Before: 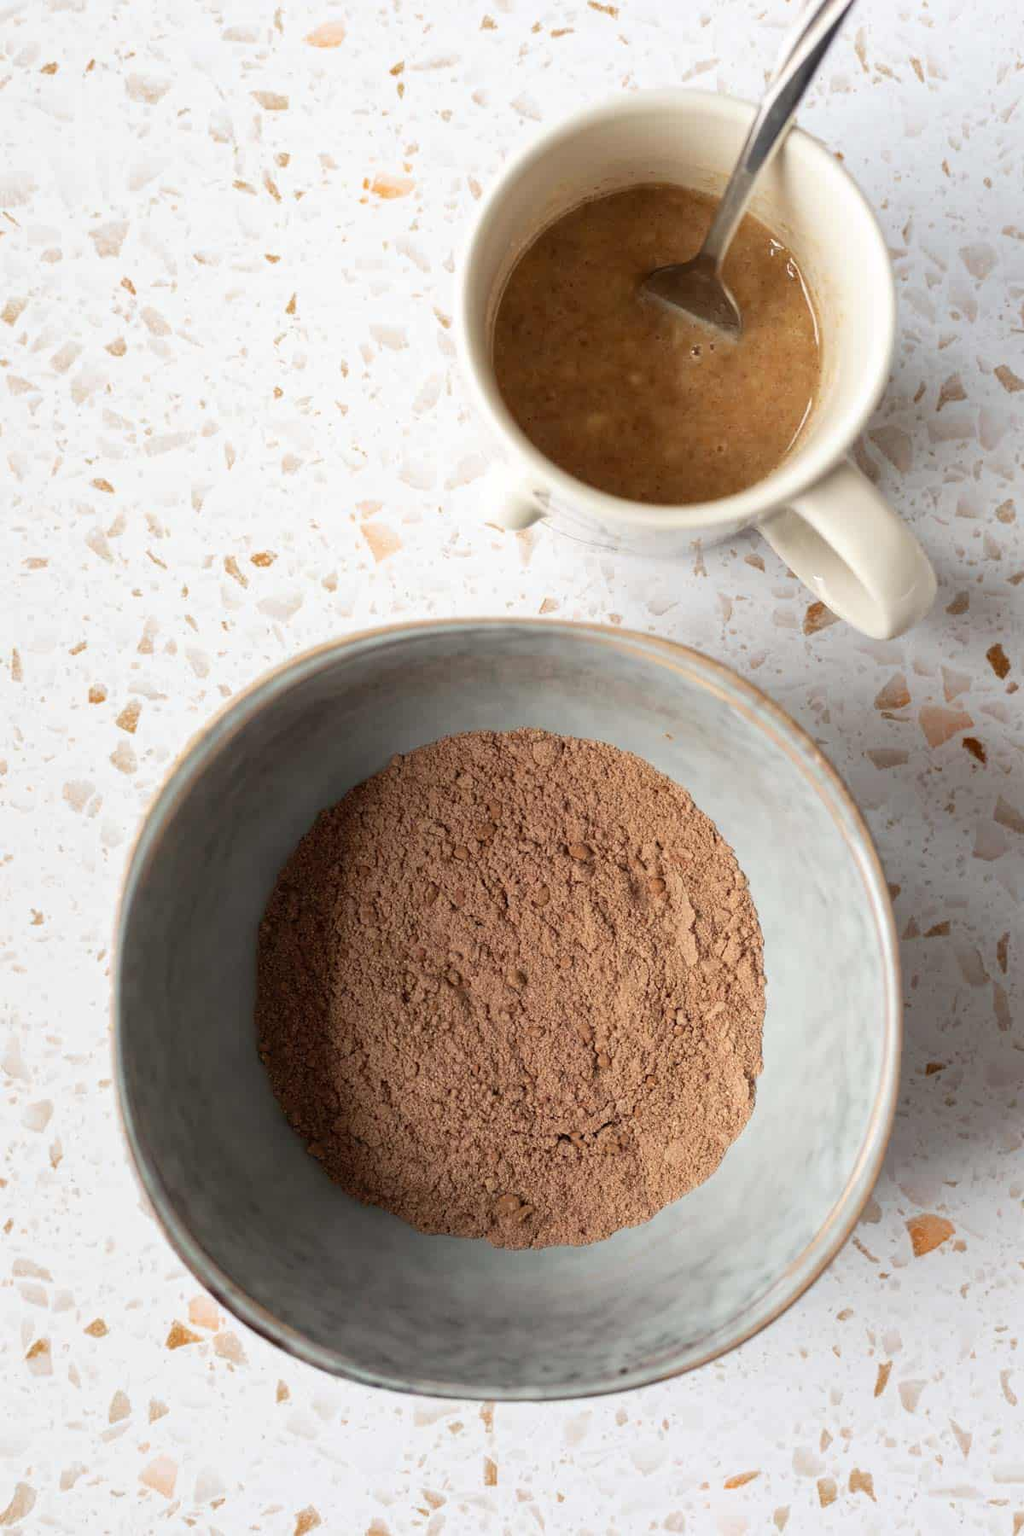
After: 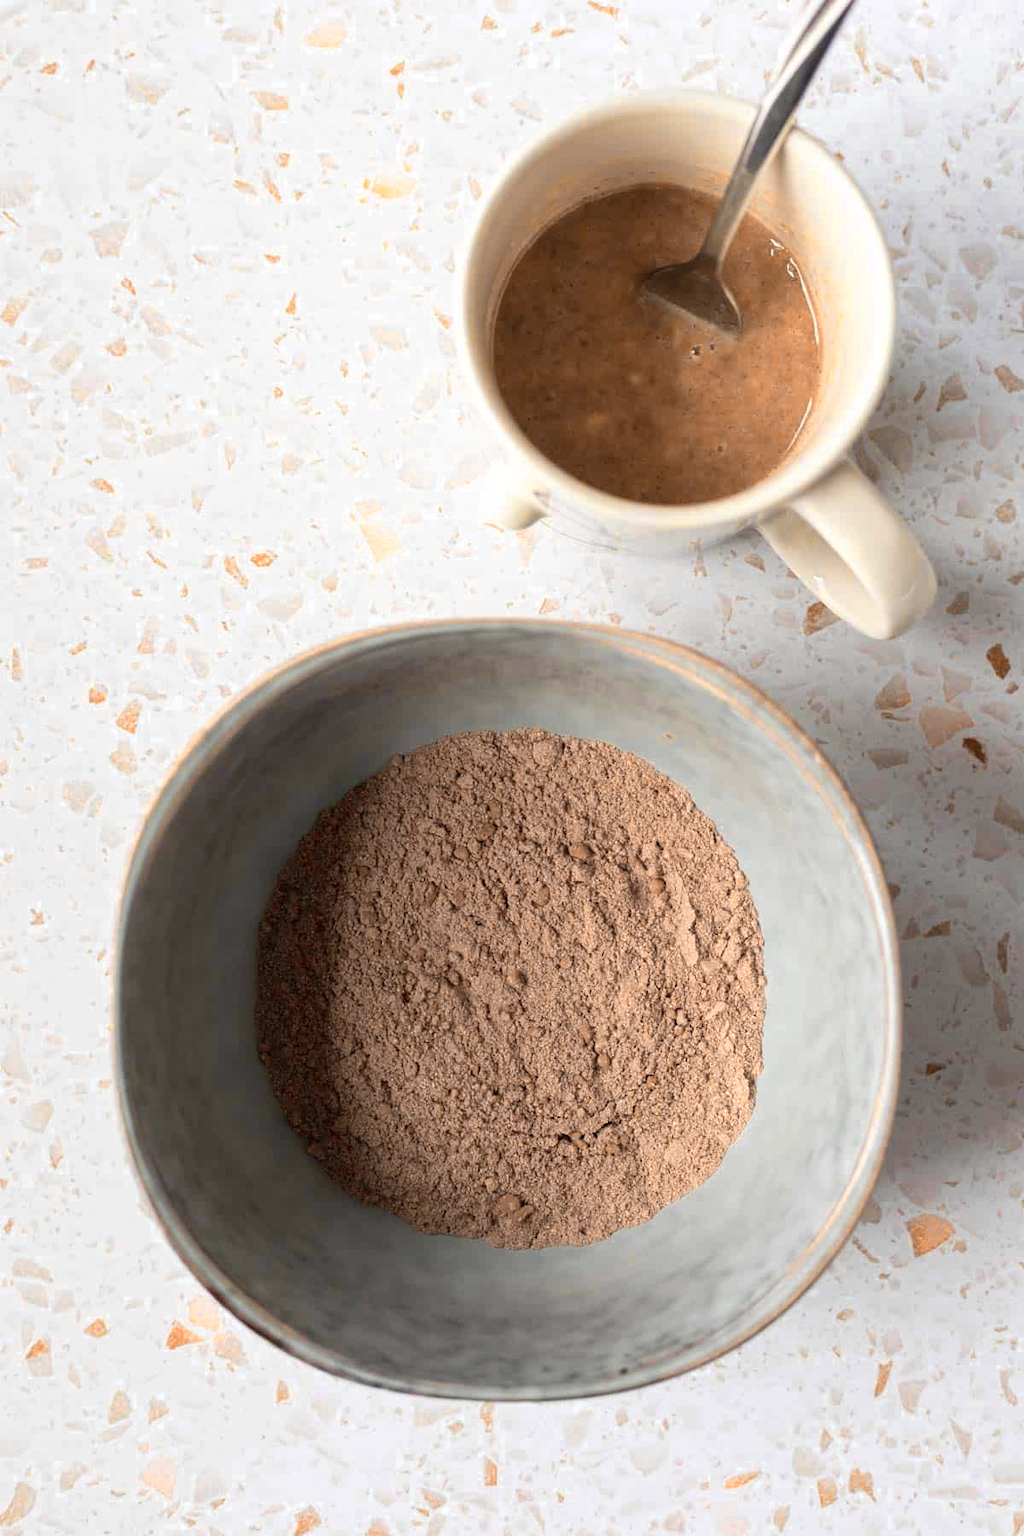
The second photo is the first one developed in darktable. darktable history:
color zones: curves: ch0 [(0.009, 0.528) (0.136, 0.6) (0.255, 0.586) (0.39, 0.528) (0.522, 0.584) (0.686, 0.736) (0.849, 0.561)]; ch1 [(0.045, 0.781) (0.14, 0.416) (0.257, 0.695) (0.442, 0.032) (0.738, 0.338) (0.818, 0.632) (0.891, 0.741) (1, 0.704)]; ch2 [(0, 0.667) (0.141, 0.52) (0.26, 0.37) (0.474, 0.432) (0.743, 0.286)]
